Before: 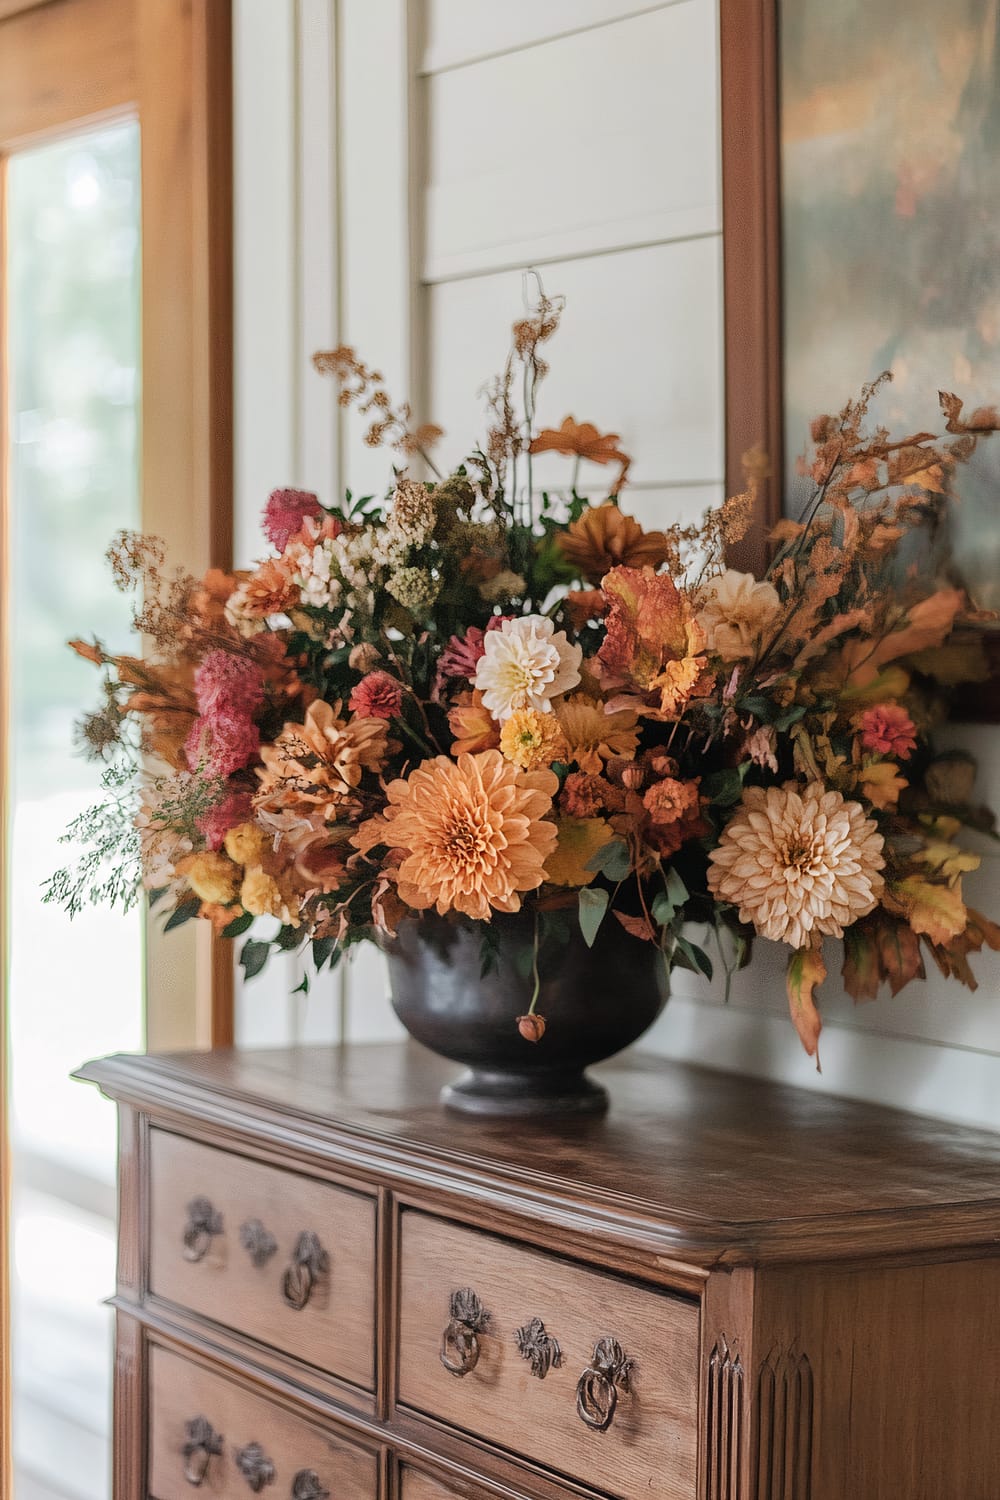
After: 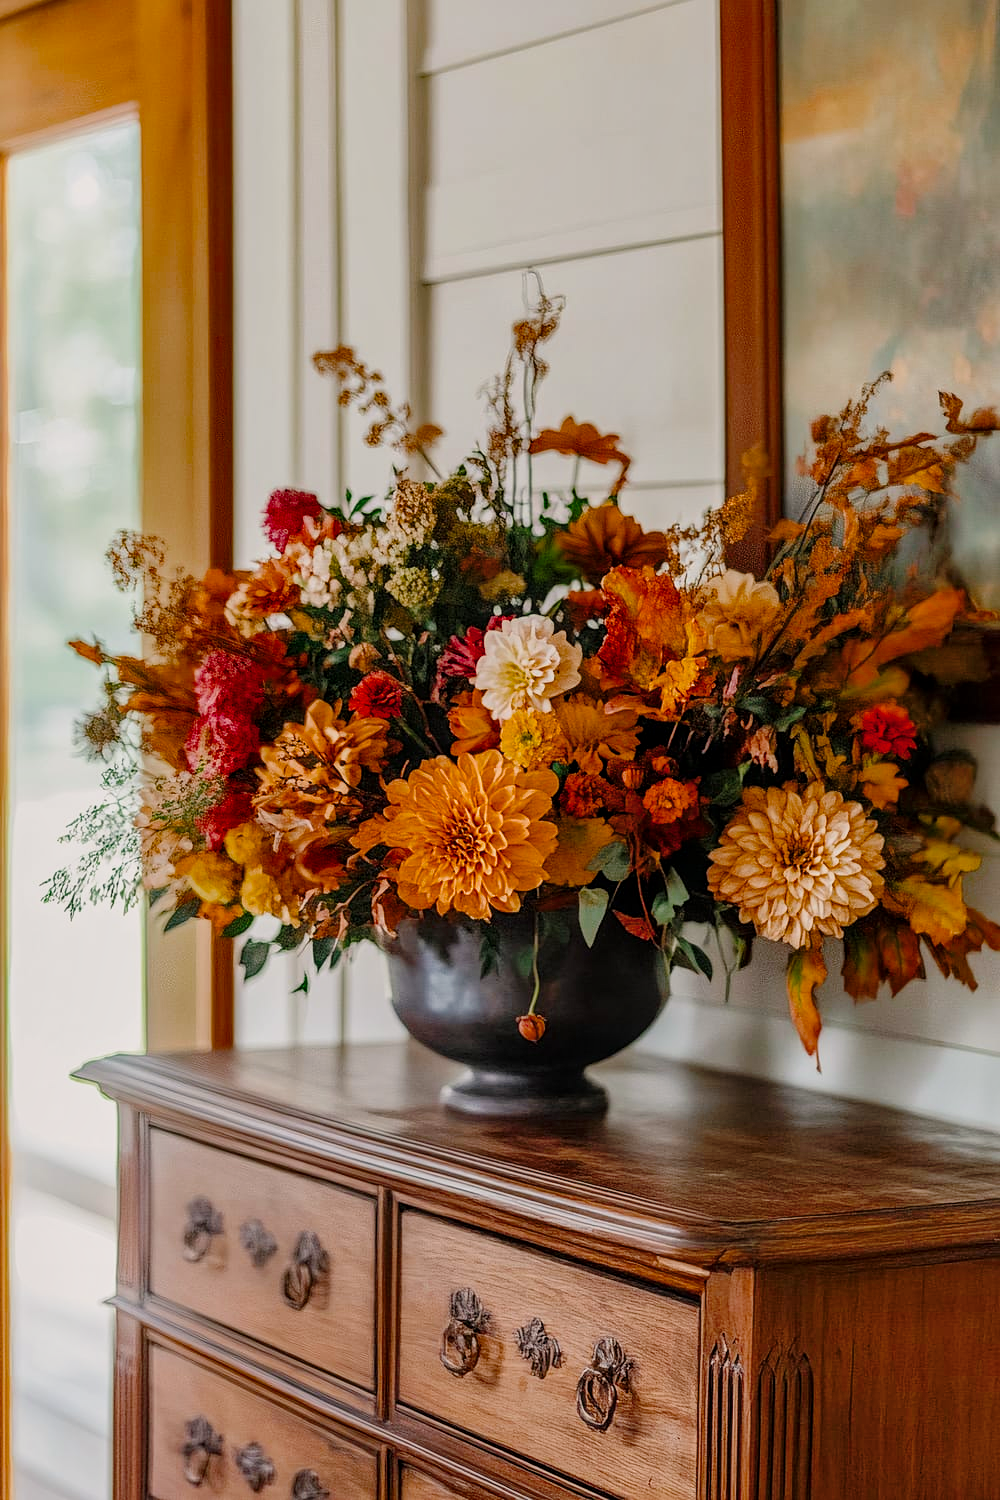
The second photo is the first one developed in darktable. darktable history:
sharpen: amount 0.204
tone curve: curves: ch0 [(0, 0.009) (0.105, 0.069) (0.195, 0.154) (0.289, 0.278) (0.384, 0.391) (0.513, 0.53) (0.66, 0.667) (0.895, 0.863) (1, 0.919)]; ch1 [(0, 0) (0.161, 0.092) (0.35, 0.33) (0.403, 0.395) (0.456, 0.469) (0.502, 0.499) (0.519, 0.514) (0.576, 0.587) (0.642, 0.645) (0.701, 0.742) (1, 0.942)]; ch2 [(0, 0) (0.371, 0.362) (0.437, 0.437) (0.501, 0.5) (0.53, 0.528) (0.569, 0.551) (0.619, 0.58) (0.883, 0.752) (1, 0.929)], preserve colors none
shadows and highlights: on, module defaults
color balance rgb: highlights gain › chroma 1.119%, highlights gain › hue 60.22°, perceptual saturation grading › global saturation 31.18%, global vibrance 16.318%, saturation formula JzAzBz (2021)
local contrast: detail 130%
